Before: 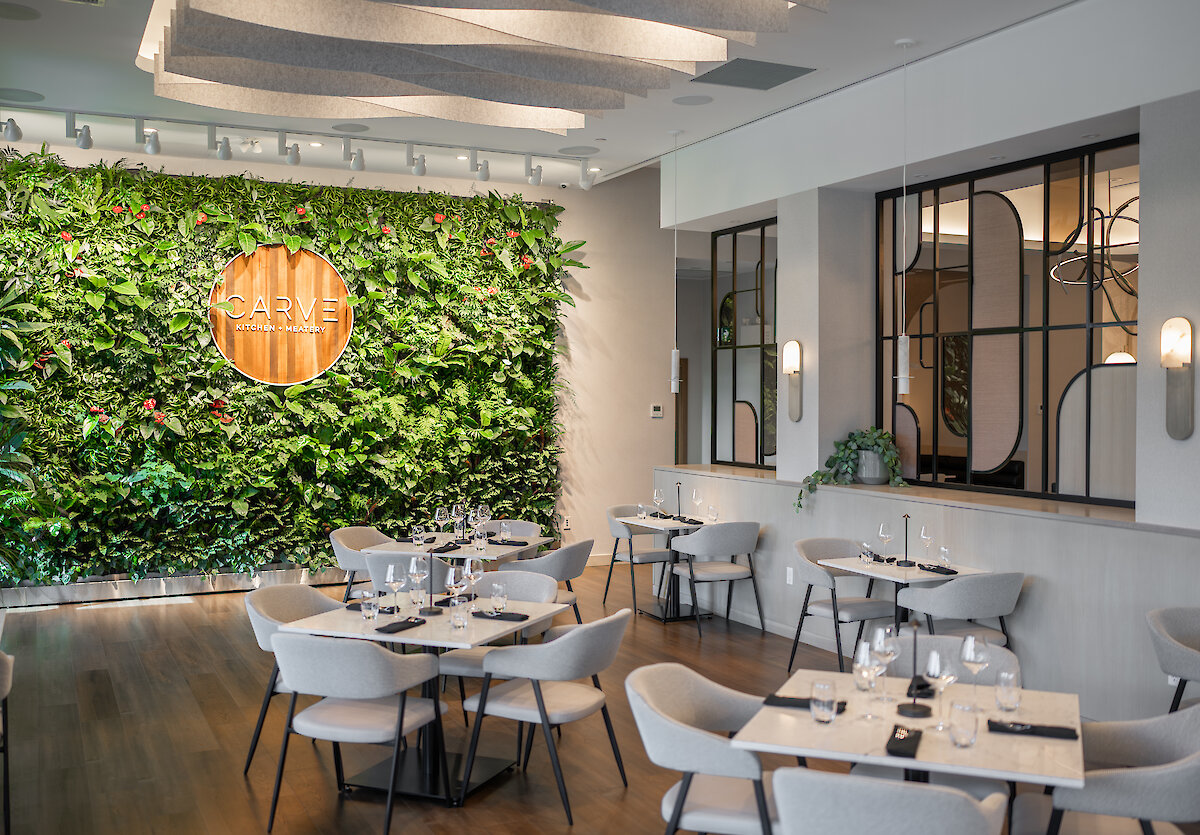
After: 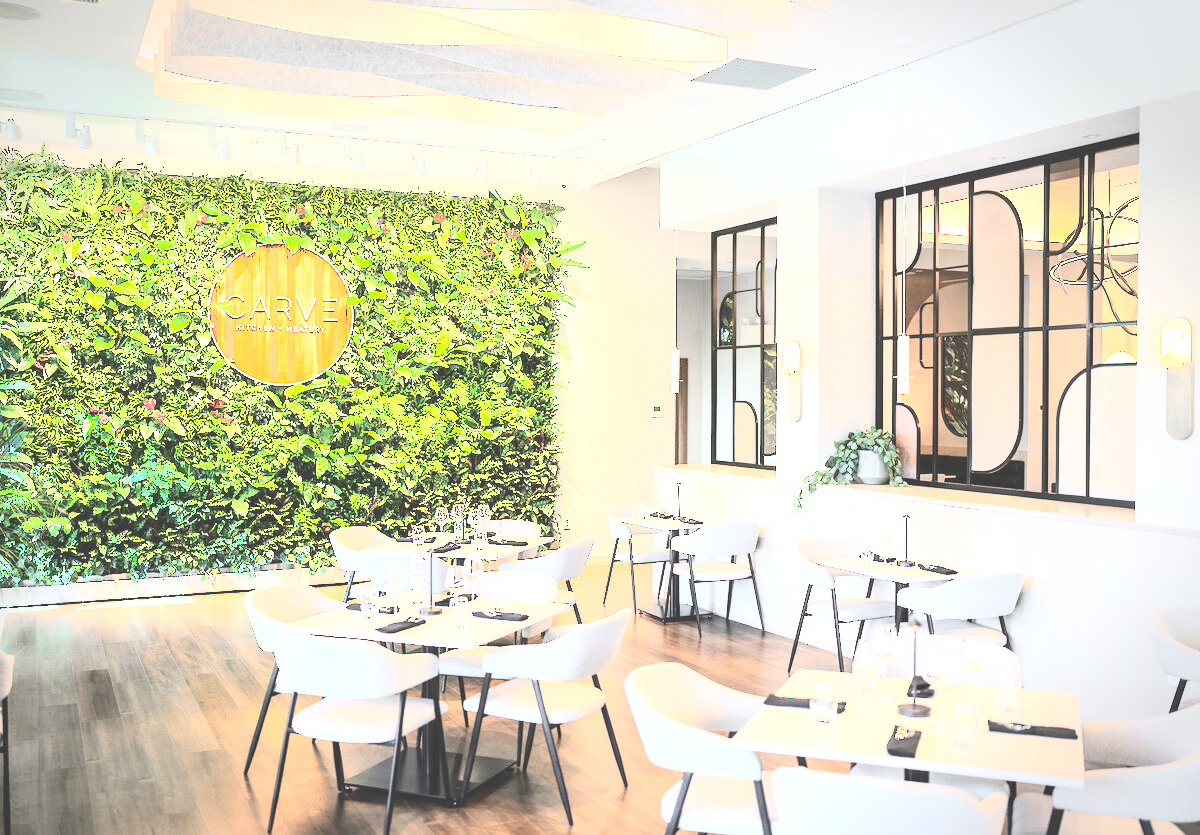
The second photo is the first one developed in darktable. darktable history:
vignetting: fall-off start 91%, fall-off radius 39.39%, brightness -0.182, saturation -0.3, width/height ratio 1.219, shape 1.3, dithering 8-bit output, unbound false
exposure: black level correction -0.023, exposure 1.397 EV, compensate highlight preservation false
contrast brightness saturation: contrast 0.62, brightness 0.34, saturation 0.14
